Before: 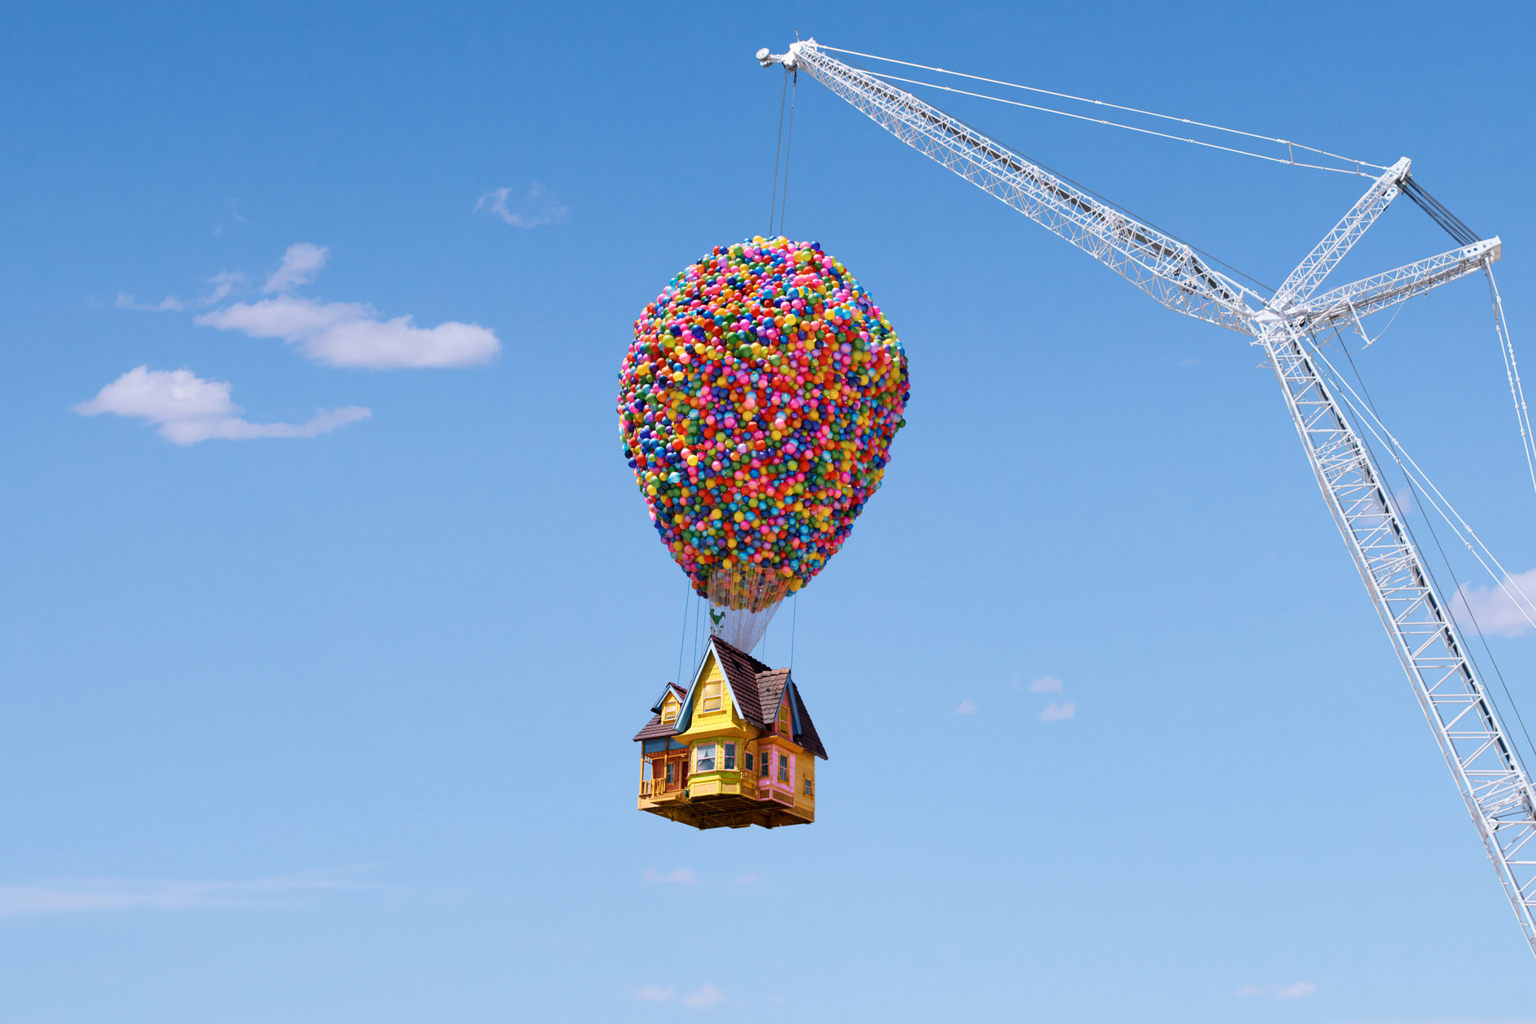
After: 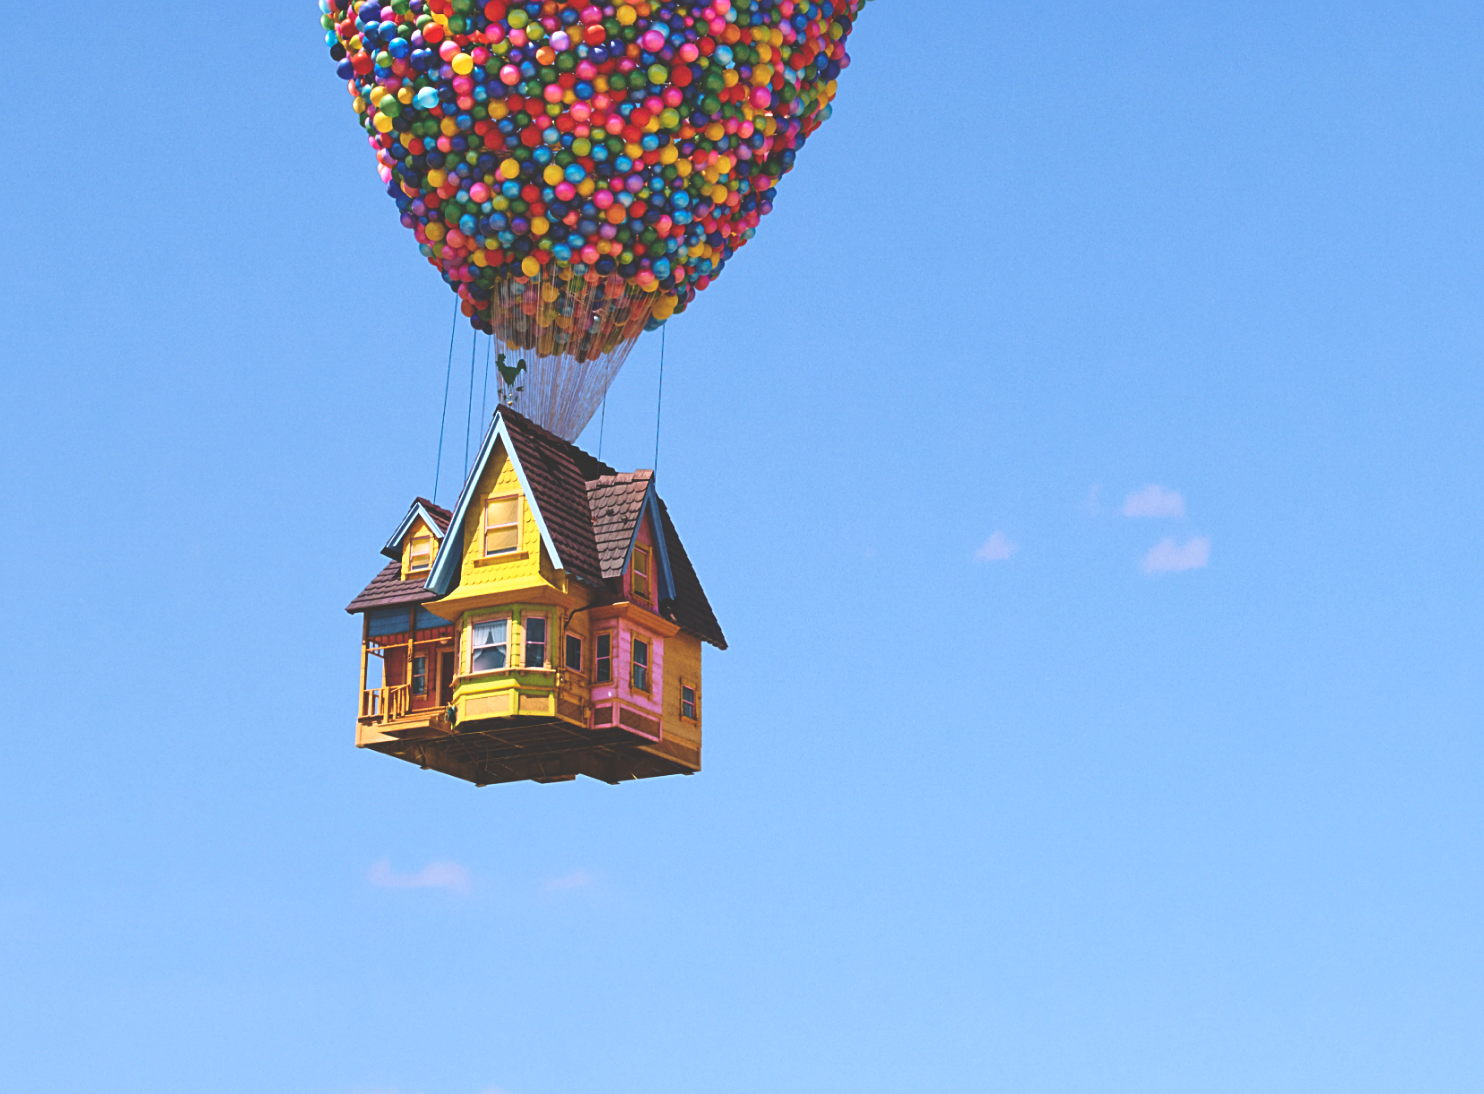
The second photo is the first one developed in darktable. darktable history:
crop: left 29.672%, top 41.786%, right 20.851%, bottom 3.487%
local contrast: mode bilateral grid, contrast 10, coarseness 25, detail 115%, midtone range 0.2
sharpen: on, module defaults
base curve: curves: ch0 [(0, 0) (0.666, 0.806) (1, 1)]
rgb curve: curves: ch0 [(0, 0.186) (0.314, 0.284) (0.775, 0.708) (1, 1)], compensate middle gray true, preserve colors none
